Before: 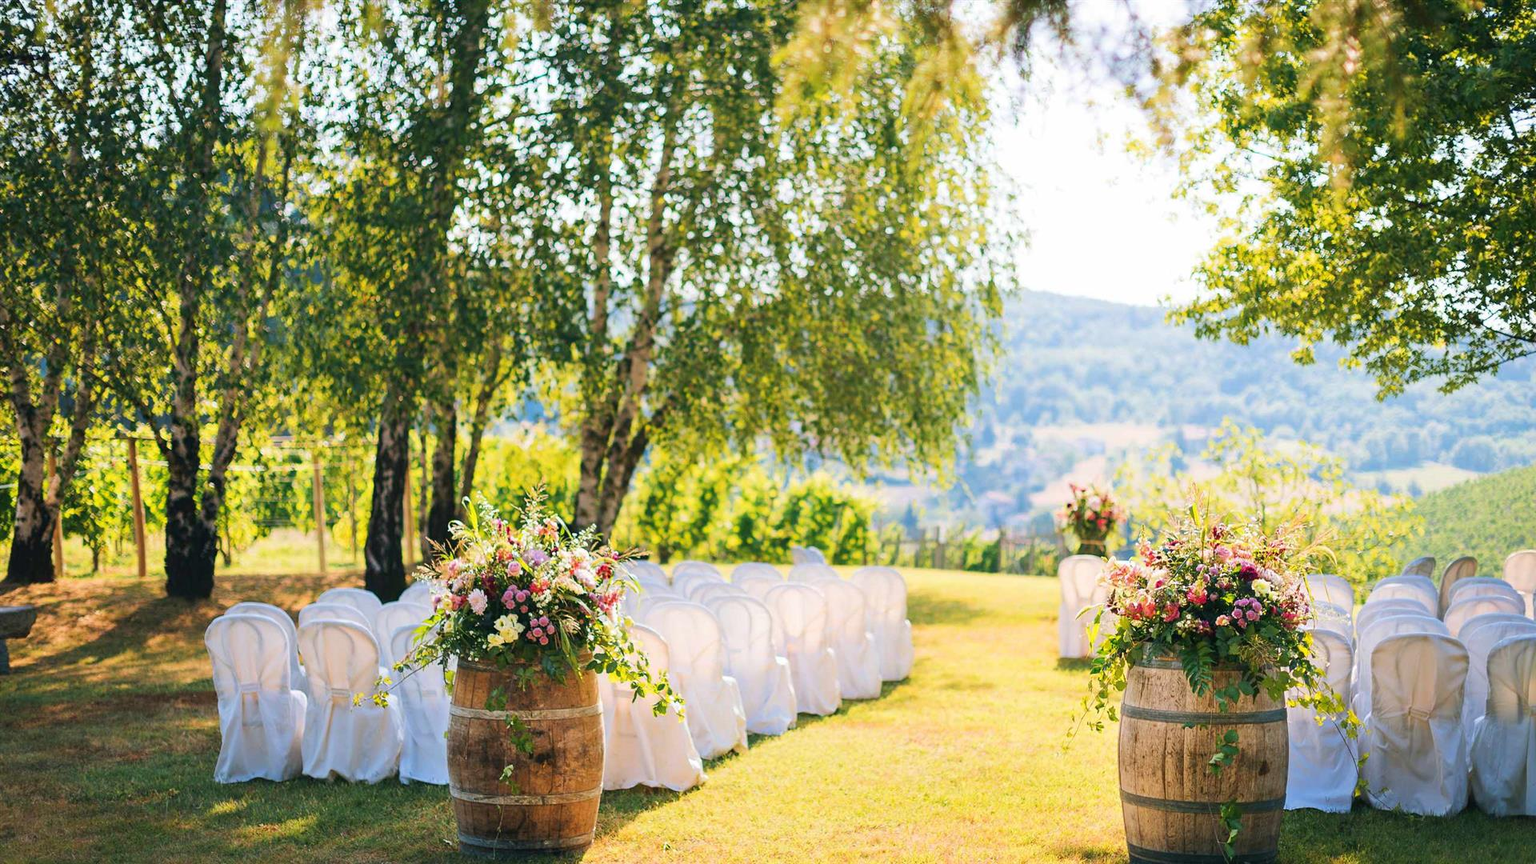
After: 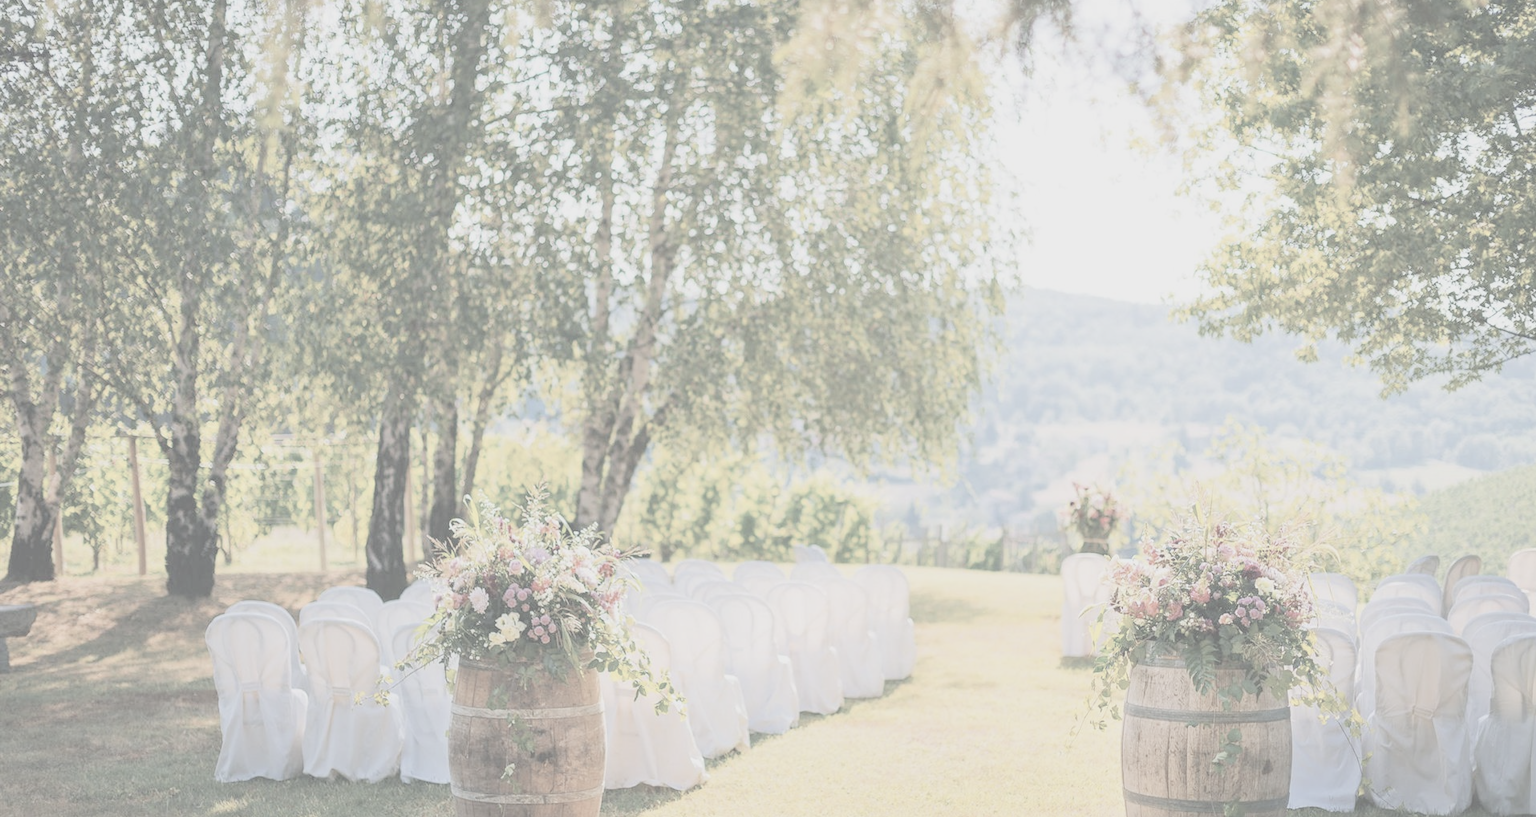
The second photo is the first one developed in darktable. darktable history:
color balance rgb: power › hue 327.2°, perceptual saturation grading › global saturation 0.774%
contrast brightness saturation: contrast -0.322, brightness 0.736, saturation -0.794
crop: top 0.457%, right 0.254%, bottom 5.1%
